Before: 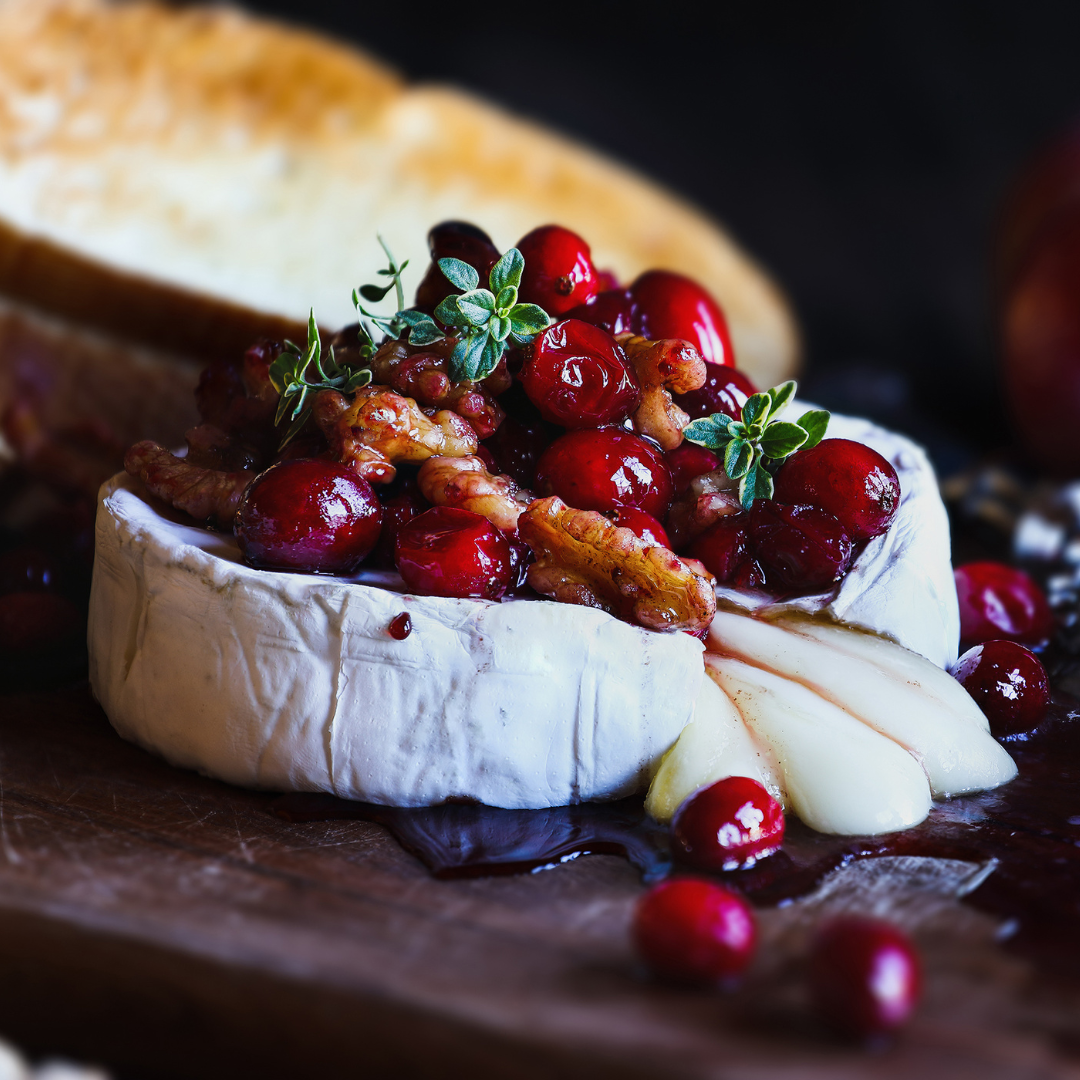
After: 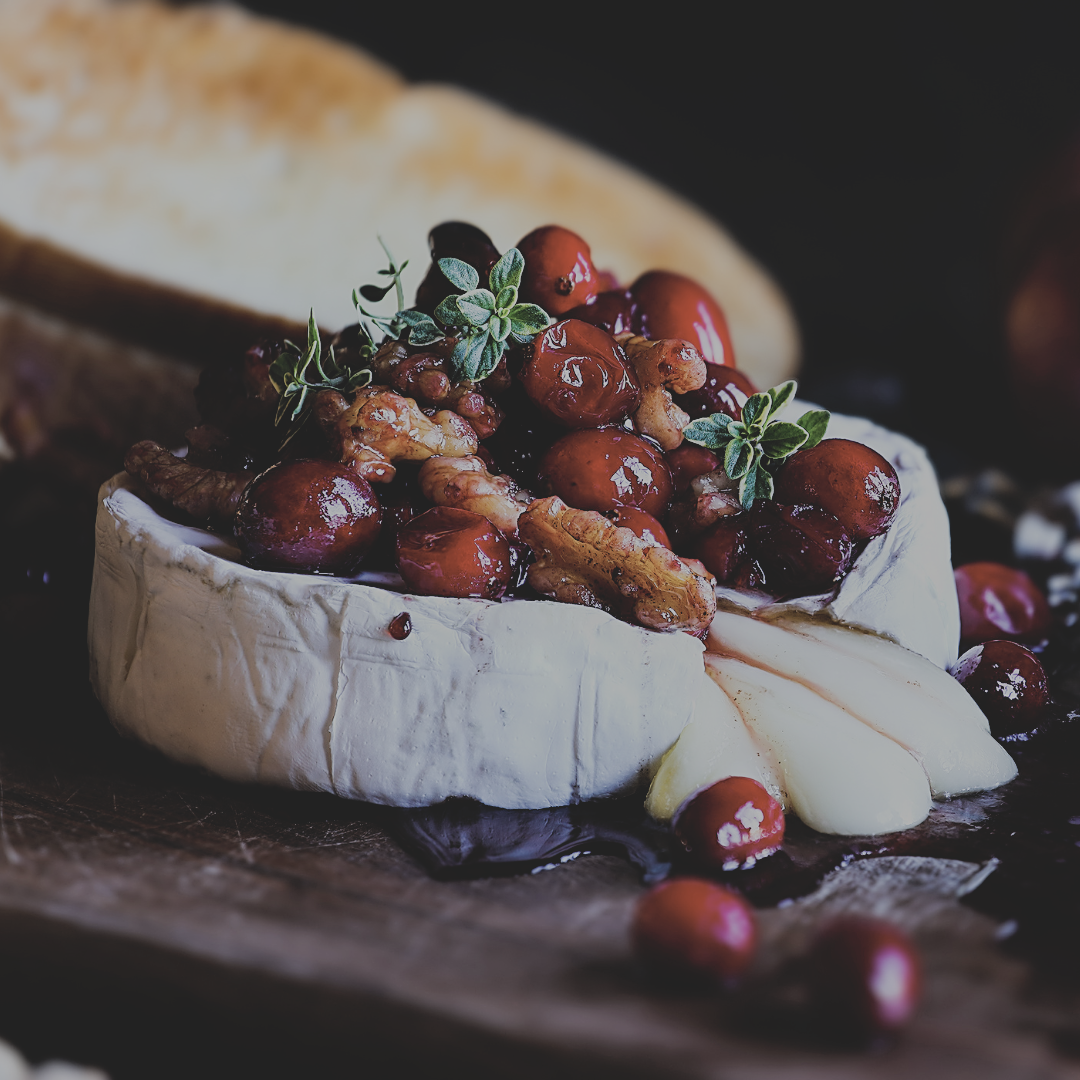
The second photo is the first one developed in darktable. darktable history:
contrast brightness saturation: contrast -0.26, saturation -0.43
filmic rgb: black relative exposure -6.98 EV, white relative exposure 5.63 EV, hardness 2.86
sharpen: on, module defaults
